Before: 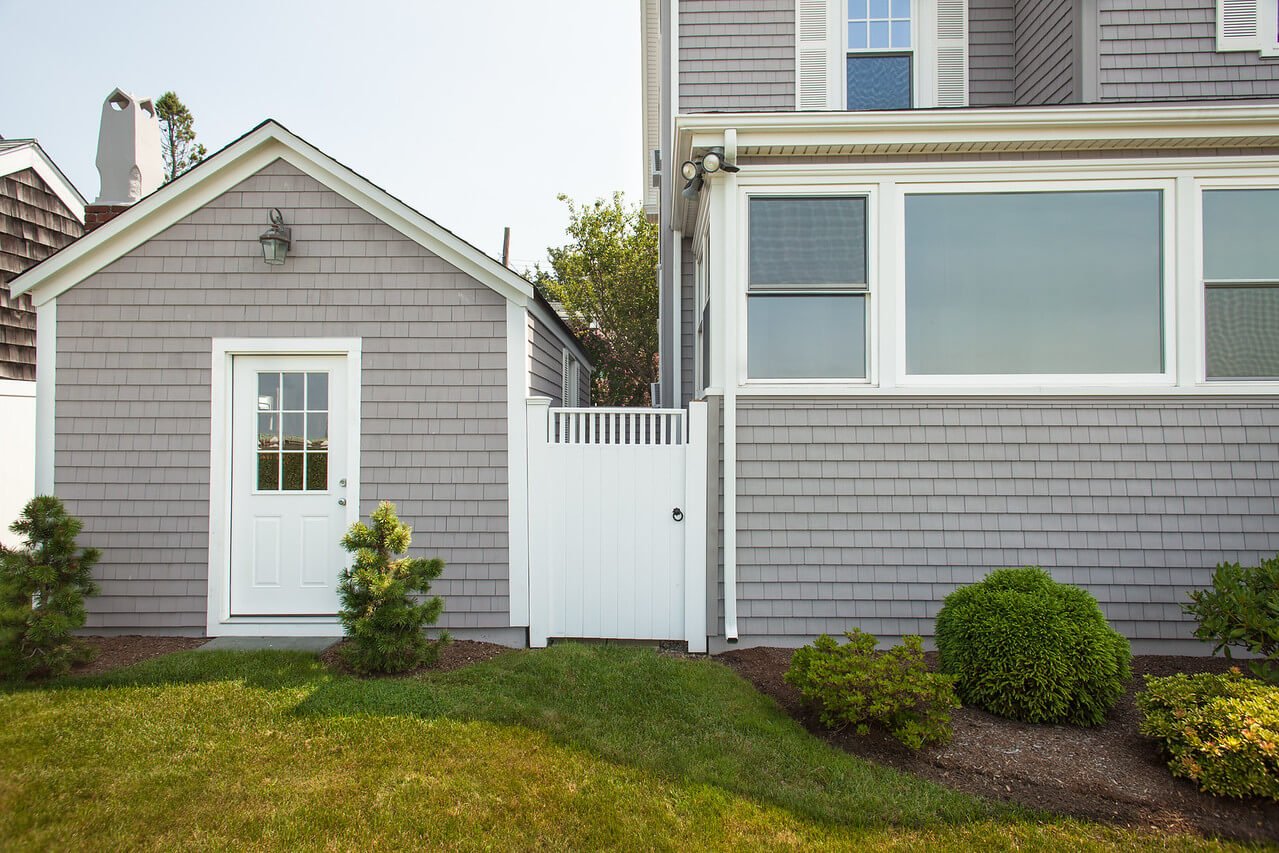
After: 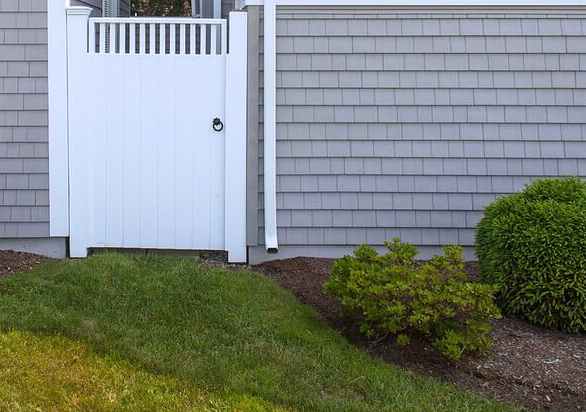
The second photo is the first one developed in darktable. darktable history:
white balance: red 0.967, blue 1.119, emerald 0.756
crop: left 35.976%, top 45.819%, right 18.162%, bottom 5.807%
